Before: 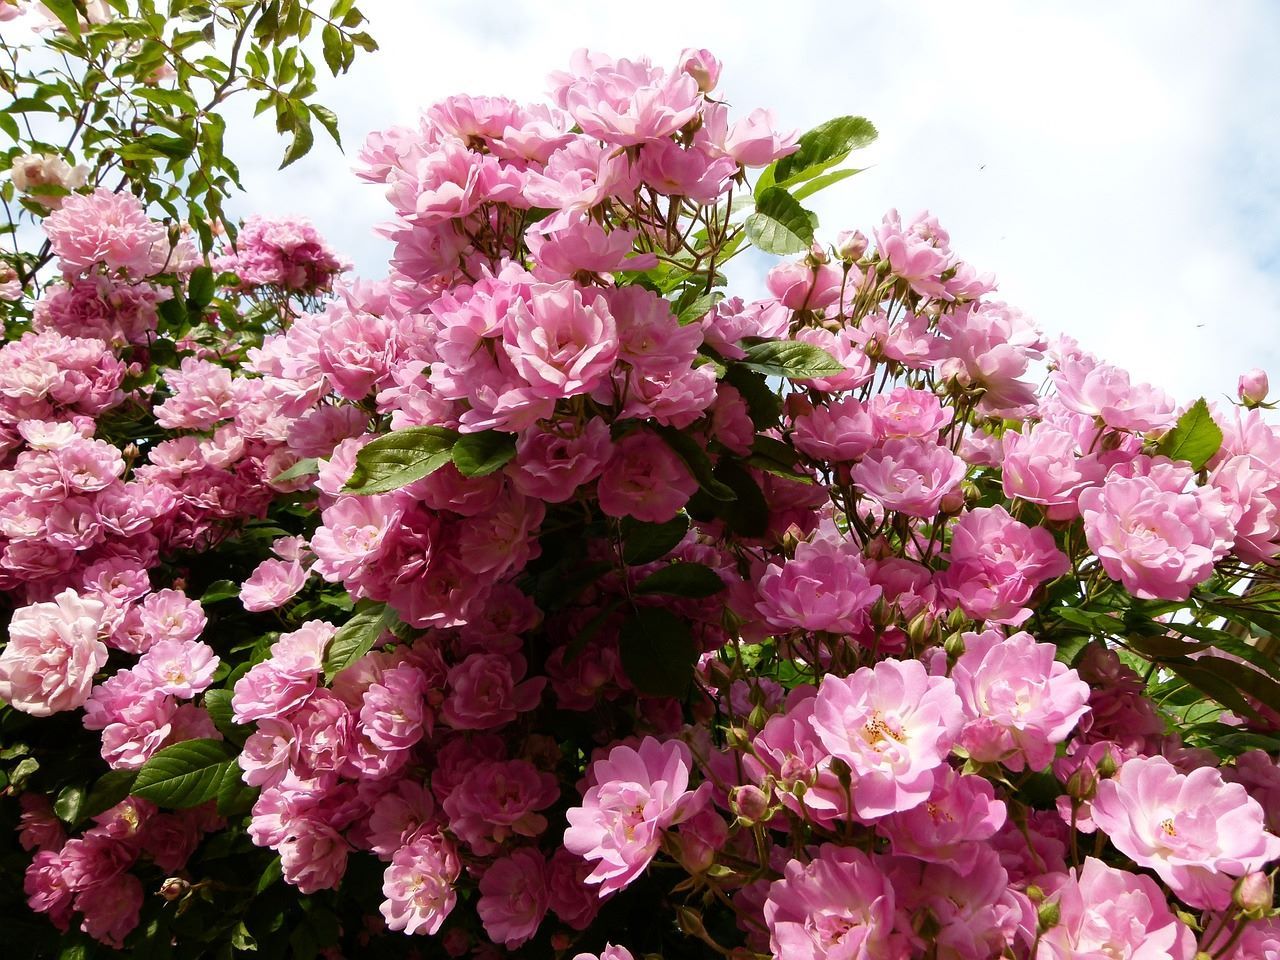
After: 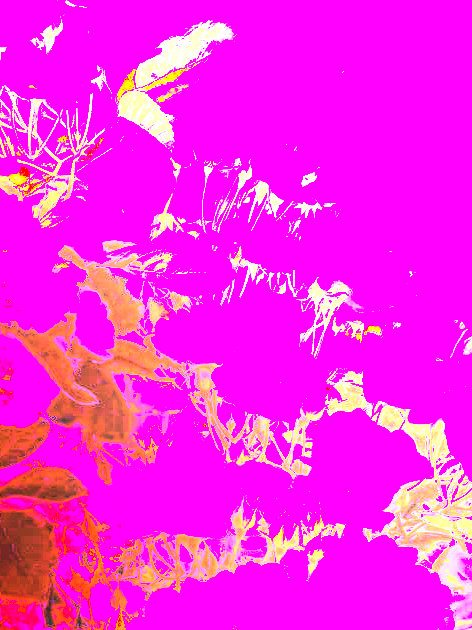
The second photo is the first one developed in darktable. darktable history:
local contrast: detail 130%
color balance rgb: perceptual saturation grading › global saturation 20%, global vibrance 10%
white balance: red 8, blue 8
exposure: exposure 0.722 EV, compensate highlight preservation false
crop and rotate: left 49.936%, top 10.094%, right 13.136%, bottom 24.256%
